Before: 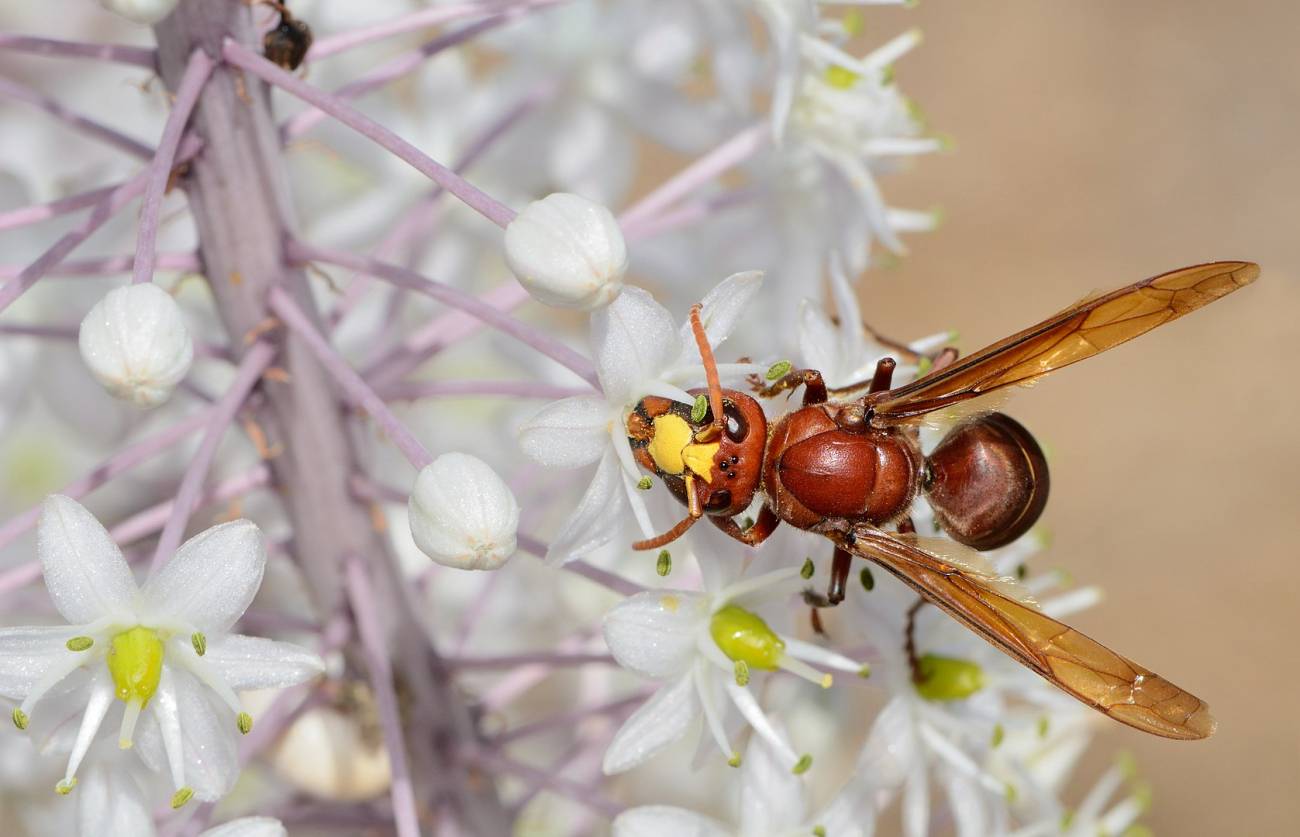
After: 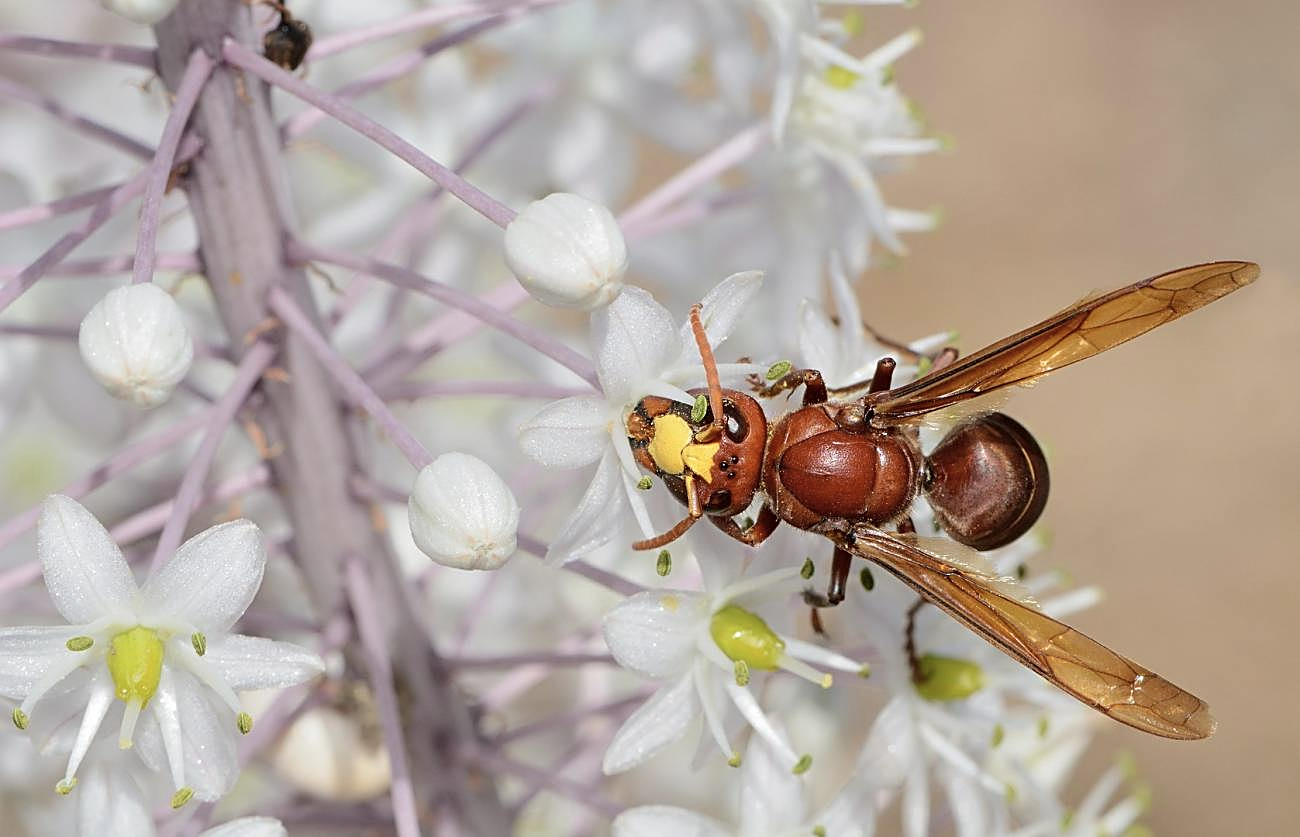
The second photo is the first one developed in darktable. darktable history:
sharpen: on, module defaults
contrast brightness saturation: saturation -0.166
